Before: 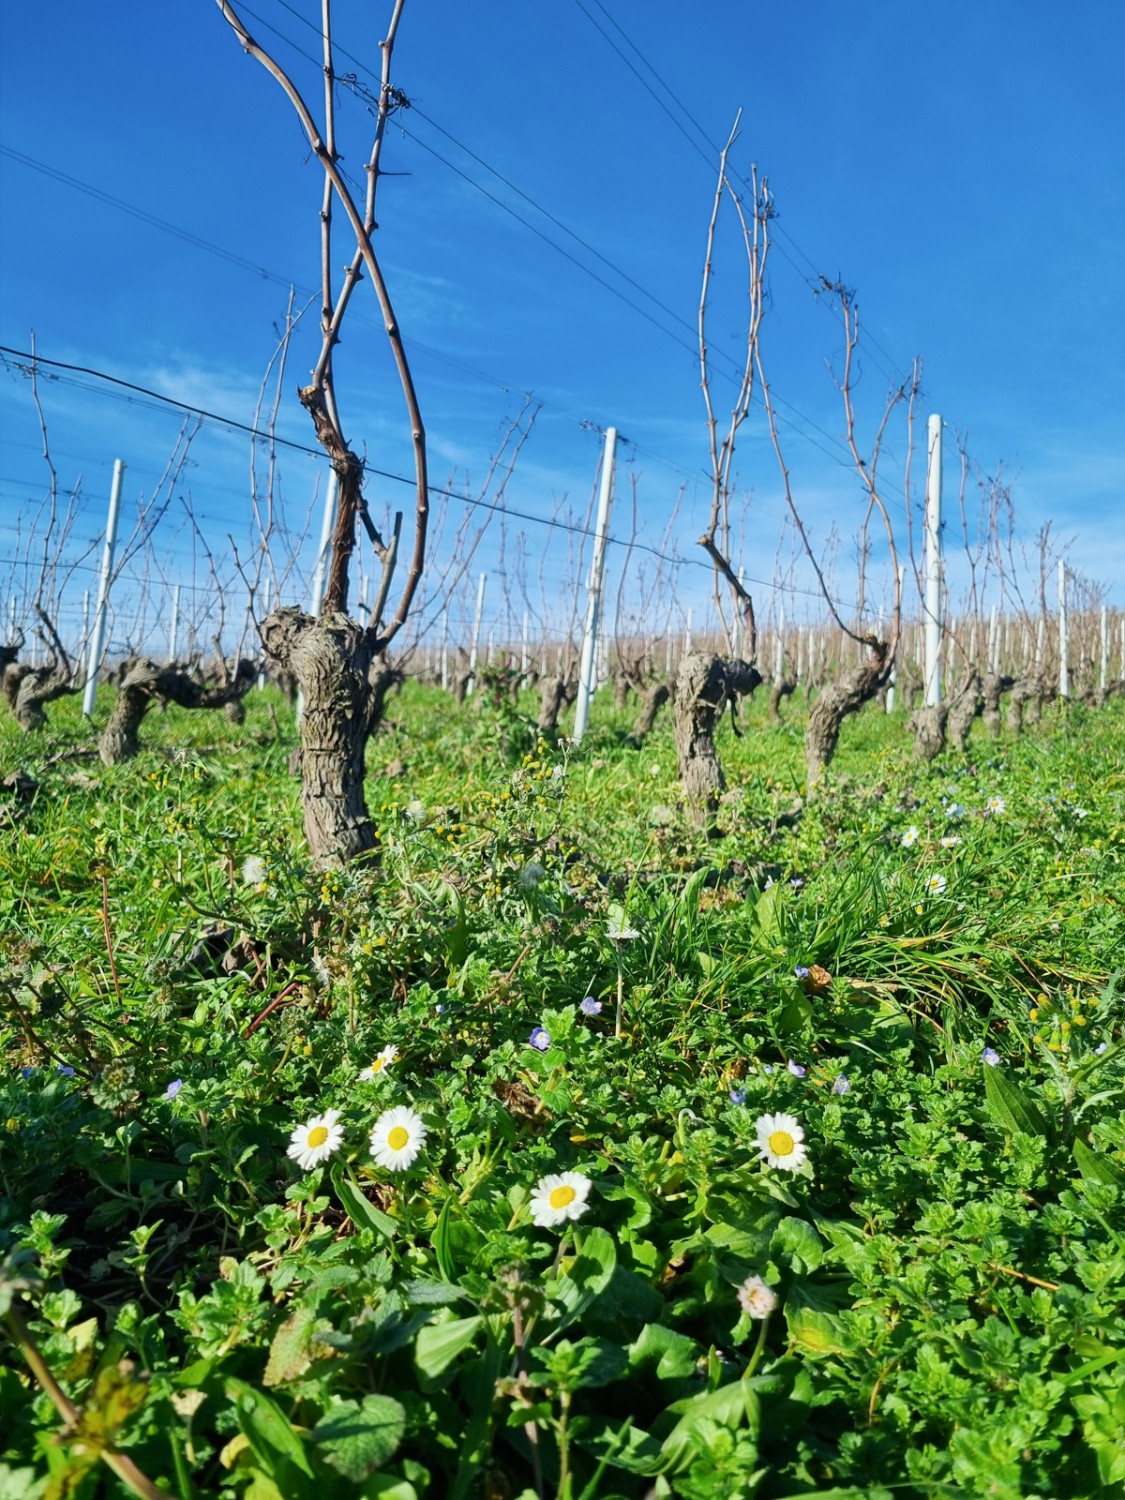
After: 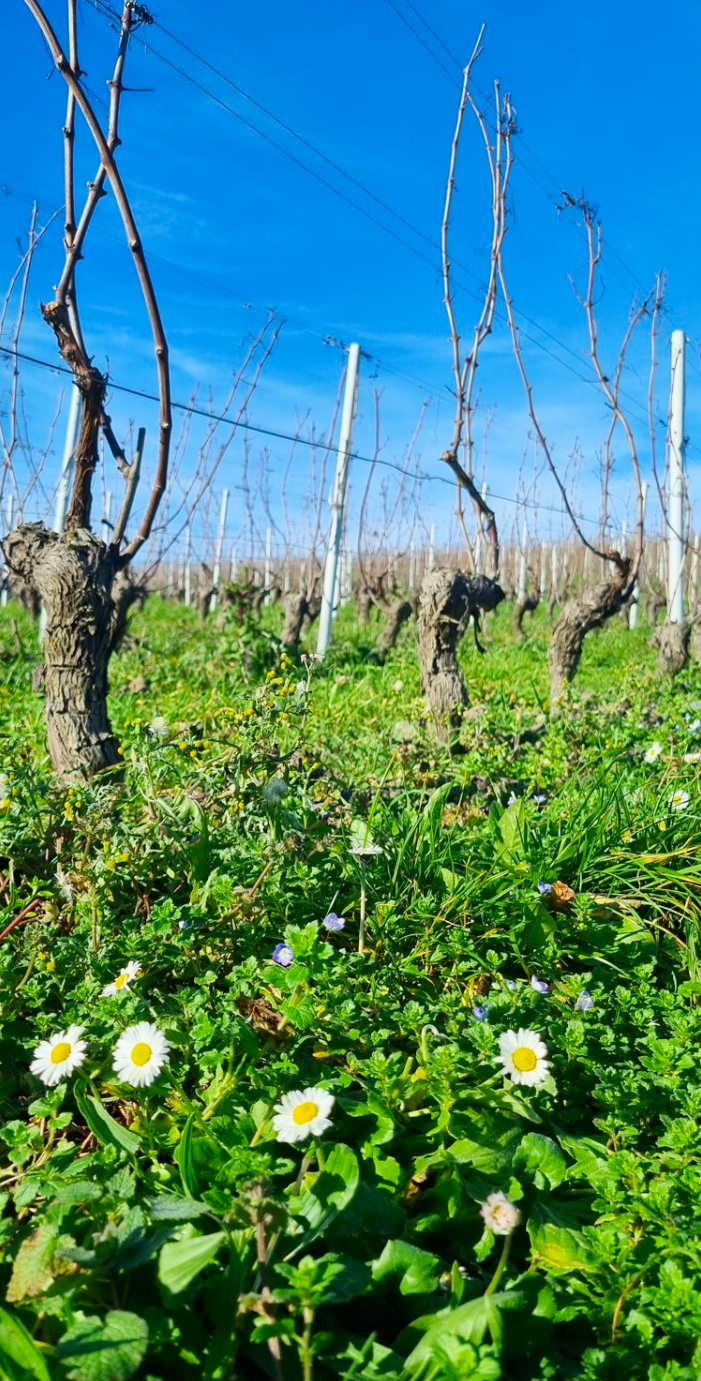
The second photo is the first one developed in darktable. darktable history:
contrast brightness saturation: contrast 0.08, saturation 0.2
crop and rotate: left 22.918%, top 5.629%, right 14.711%, bottom 2.247%
